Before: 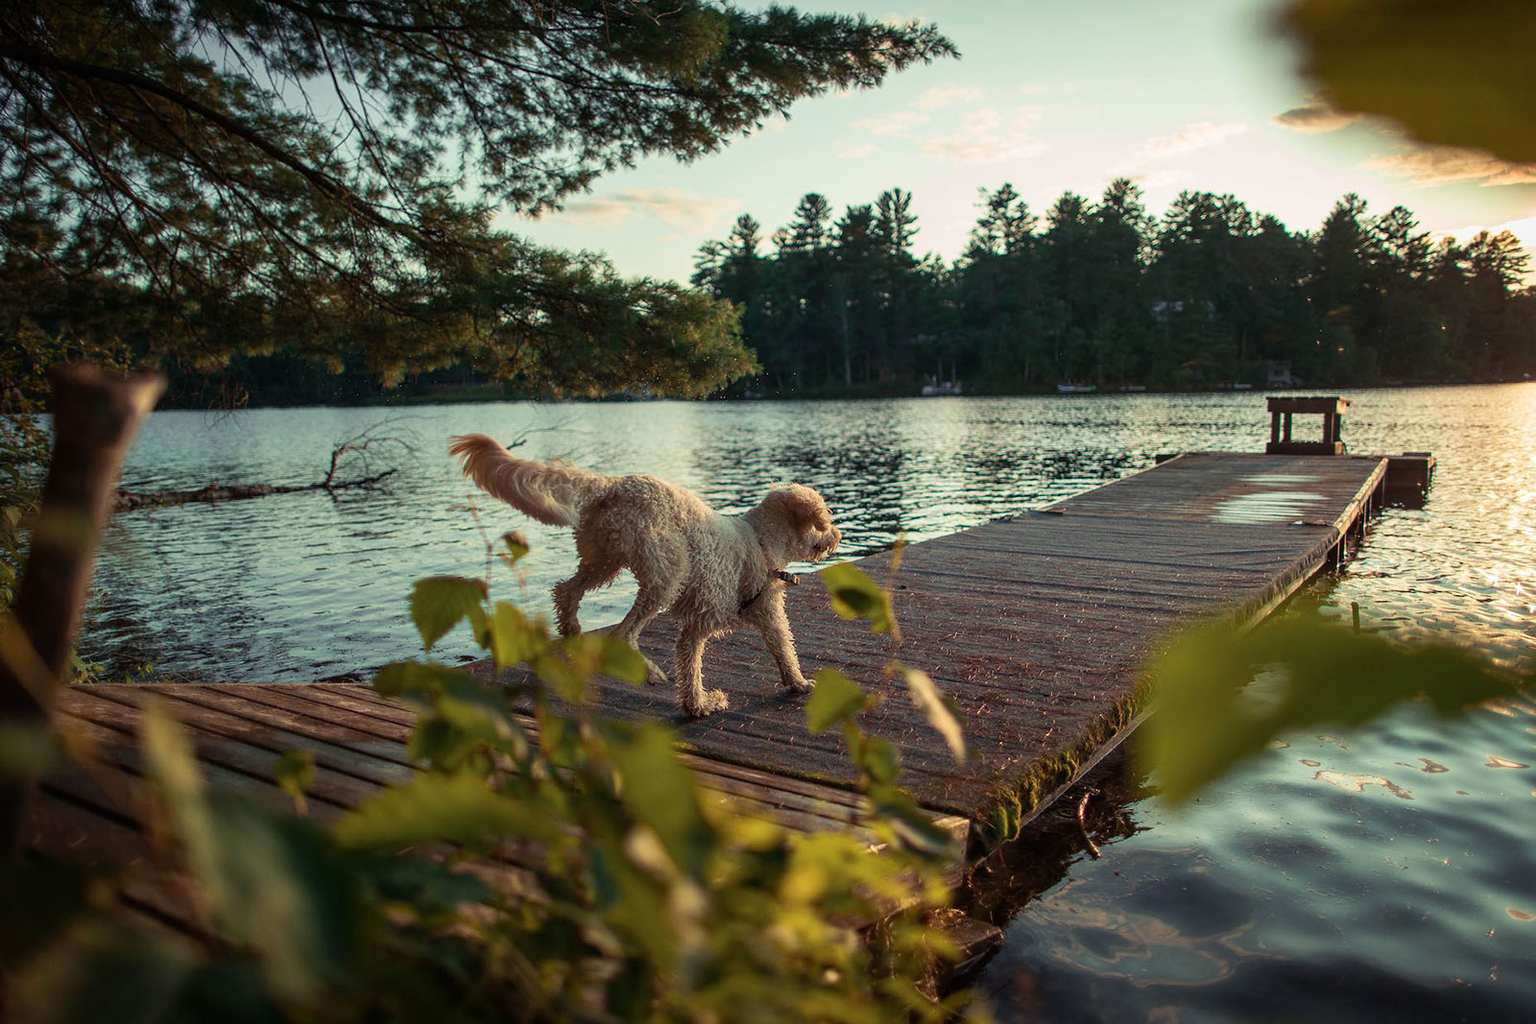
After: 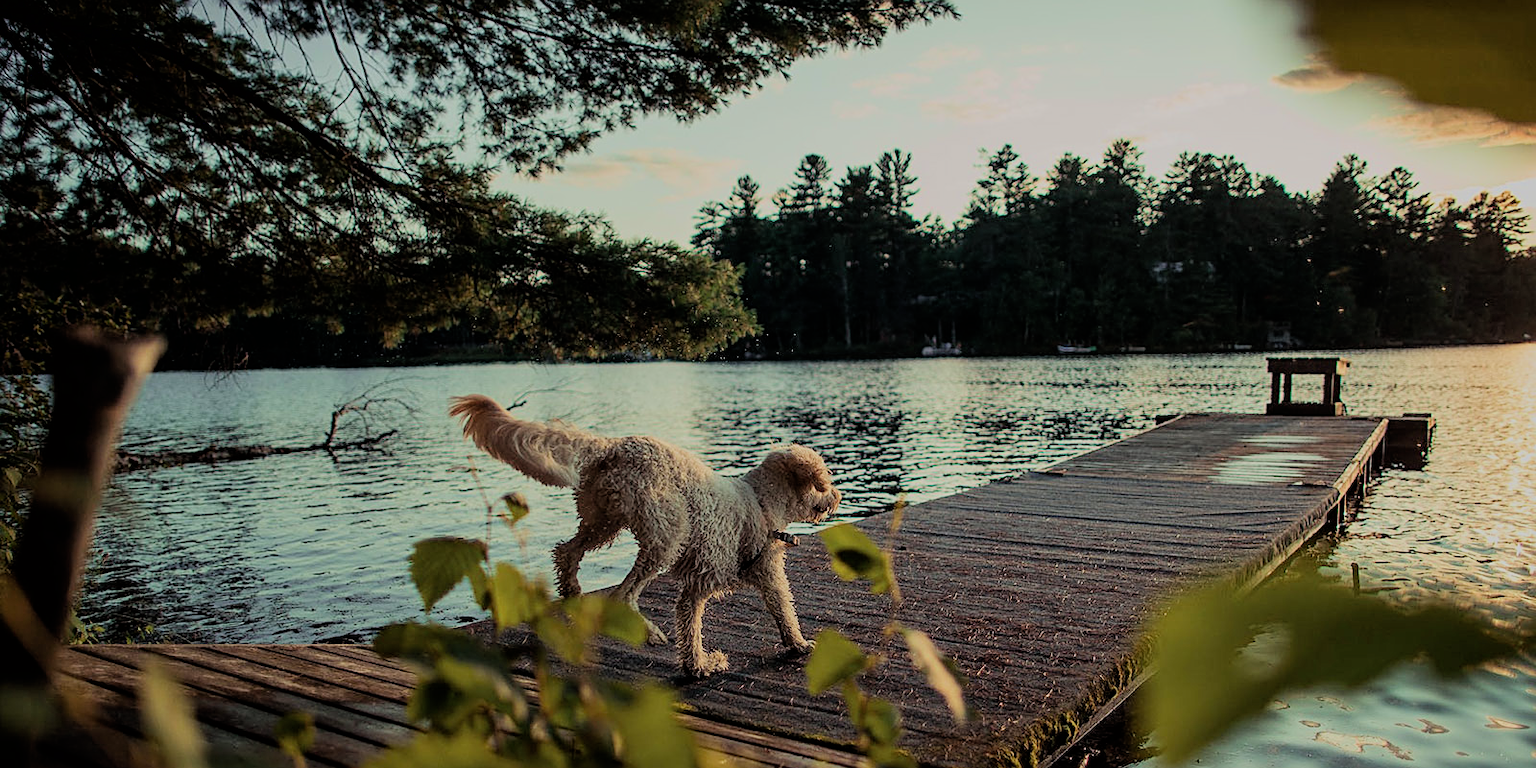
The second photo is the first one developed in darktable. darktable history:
filmic rgb: black relative exposure -6.15 EV, white relative exposure 6.96 EV, hardness 2.23, color science v6 (2022)
sharpen: on, module defaults
crop: top 3.857%, bottom 21.132%
